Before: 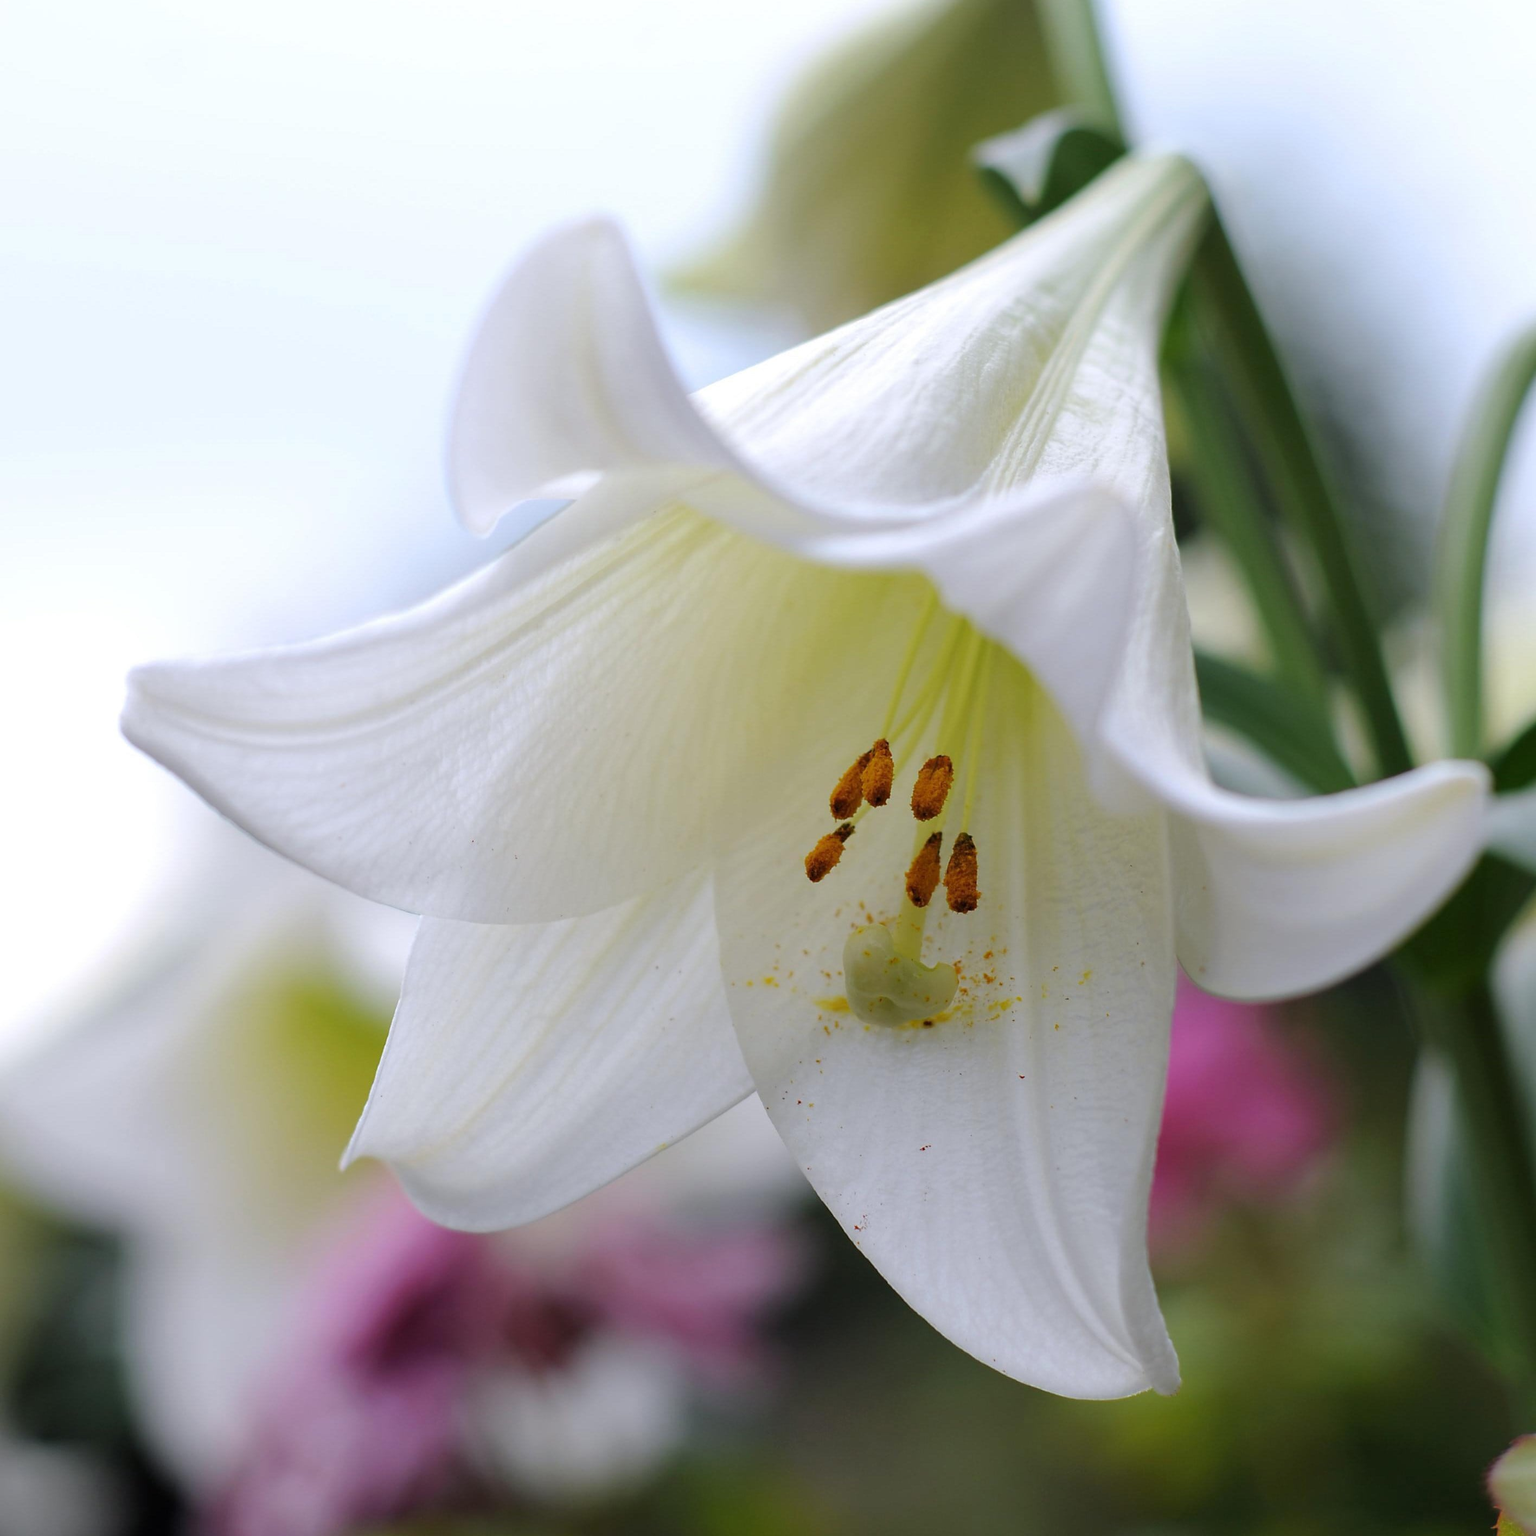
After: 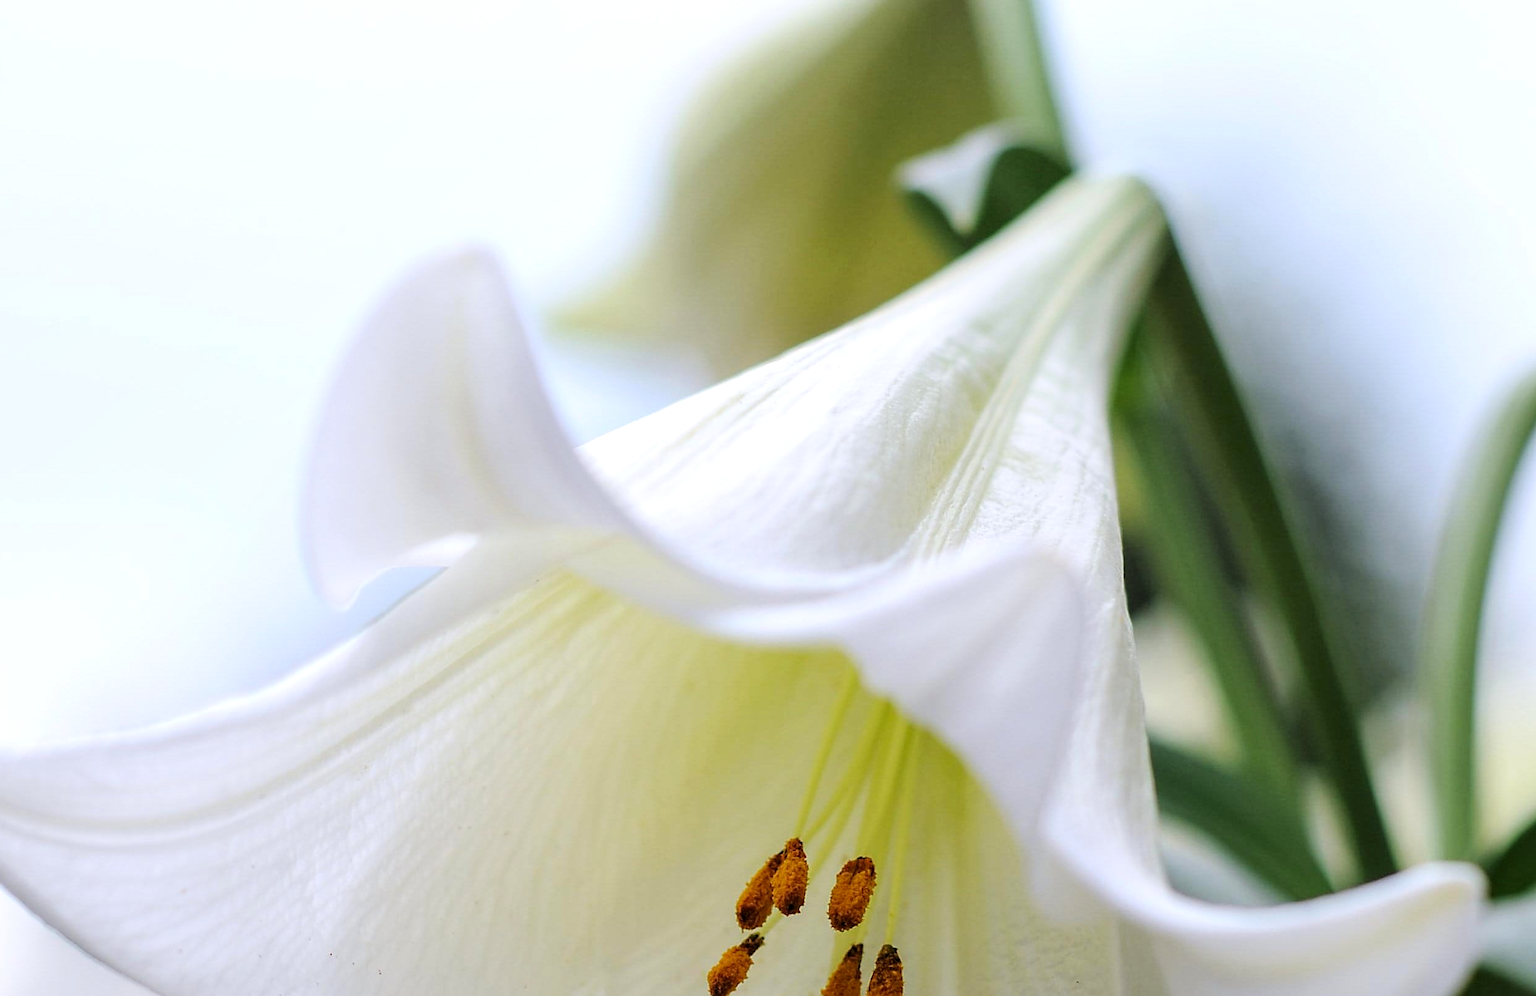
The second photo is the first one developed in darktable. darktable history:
local contrast: on, module defaults
sharpen: on, module defaults
crop and rotate: left 11.812%, bottom 42.776%
tone curve: curves: ch0 [(0, 0) (0.004, 0.001) (0.133, 0.112) (0.325, 0.362) (0.832, 0.893) (1, 1)], color space Lab, linked channels, preserve colors none
